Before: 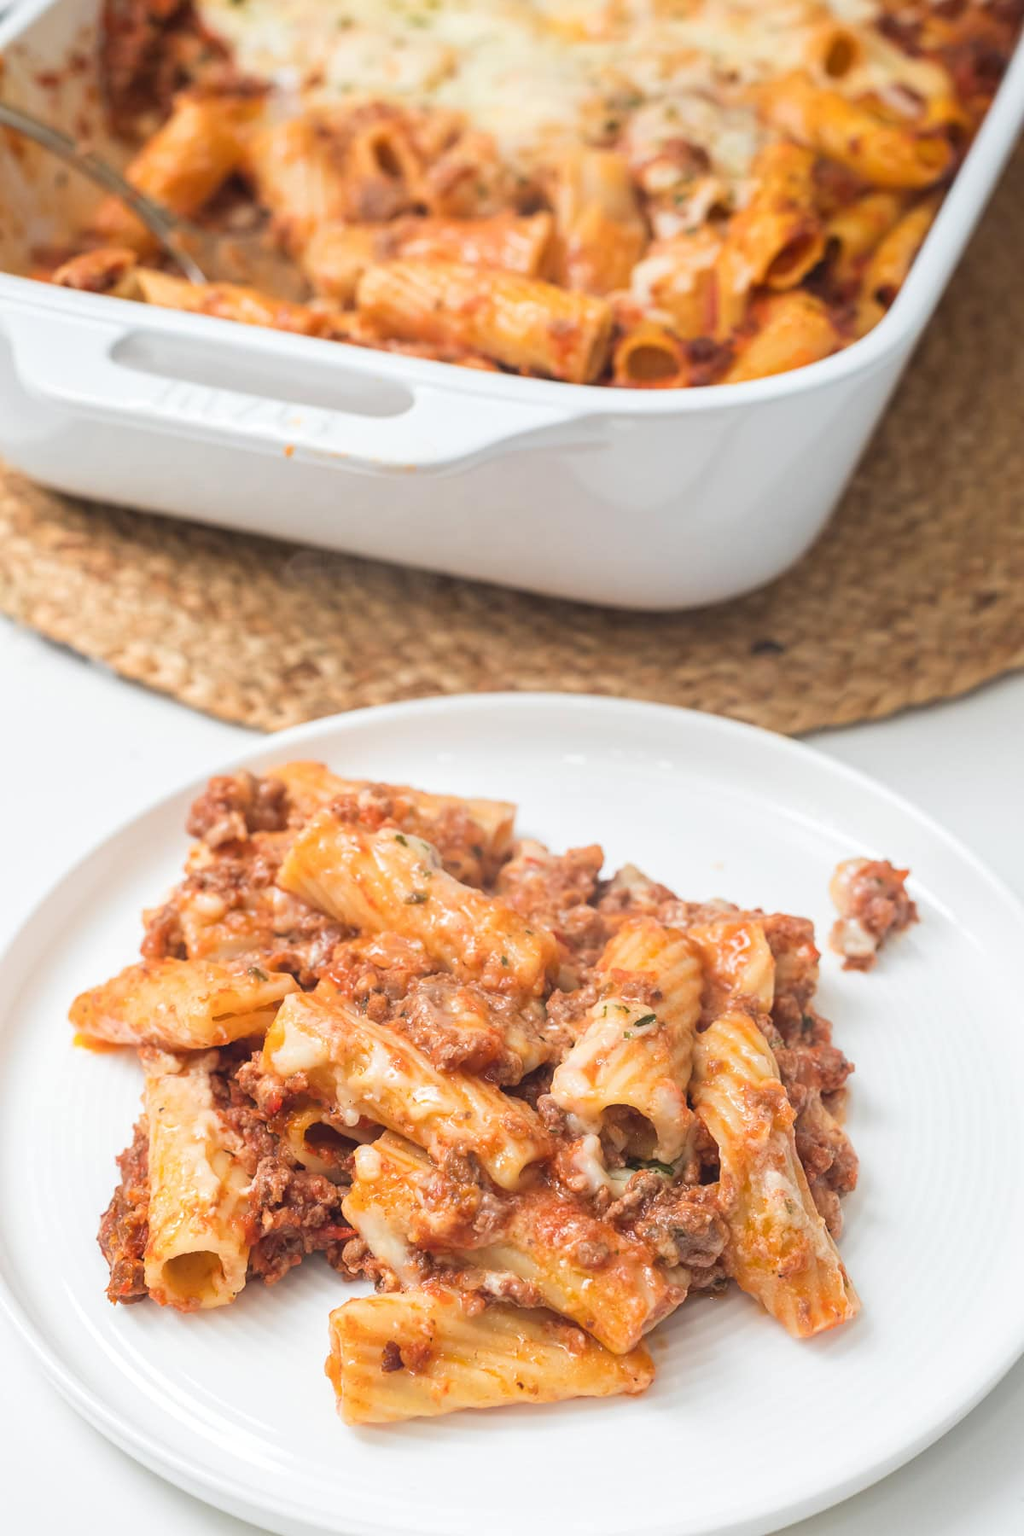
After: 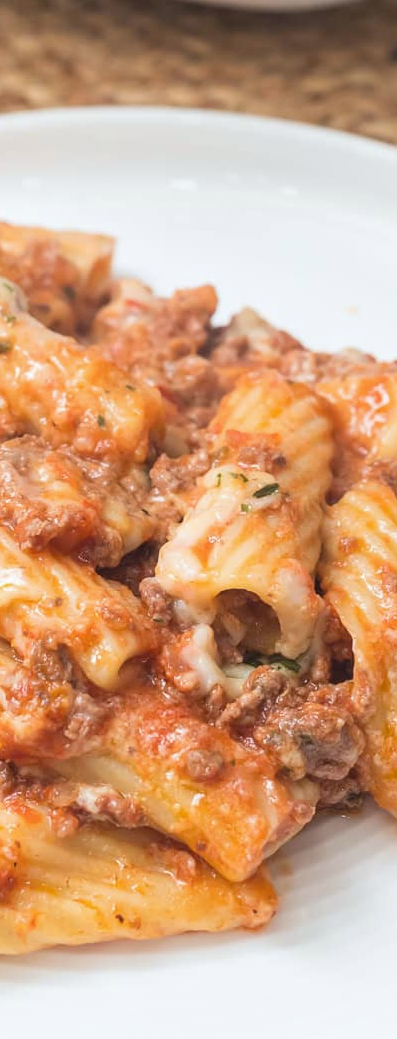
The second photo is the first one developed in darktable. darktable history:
crop: left 40.878%, top 39.176%, right 25.993%, bottom 3.081%
white balance: red 0.986, blue 1.01
